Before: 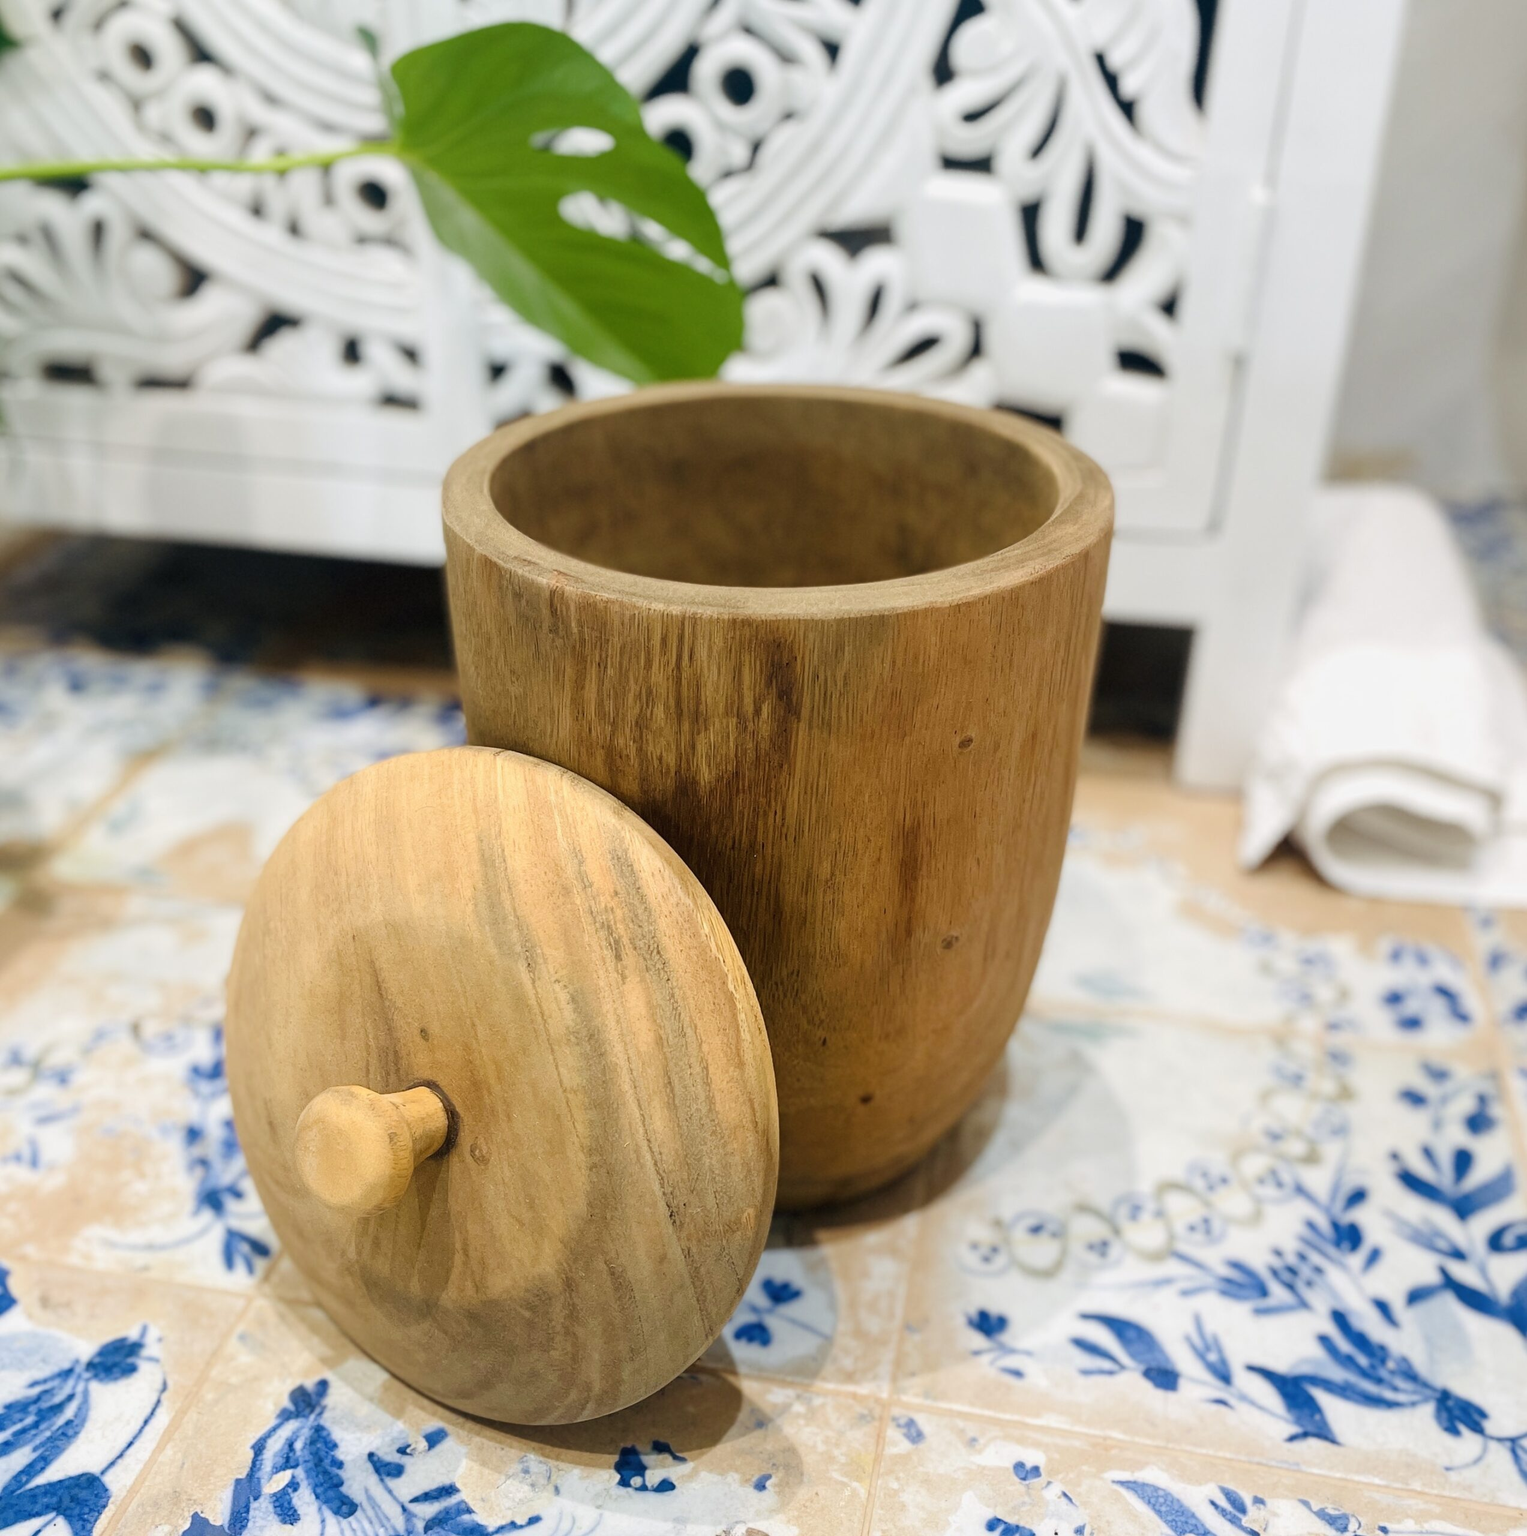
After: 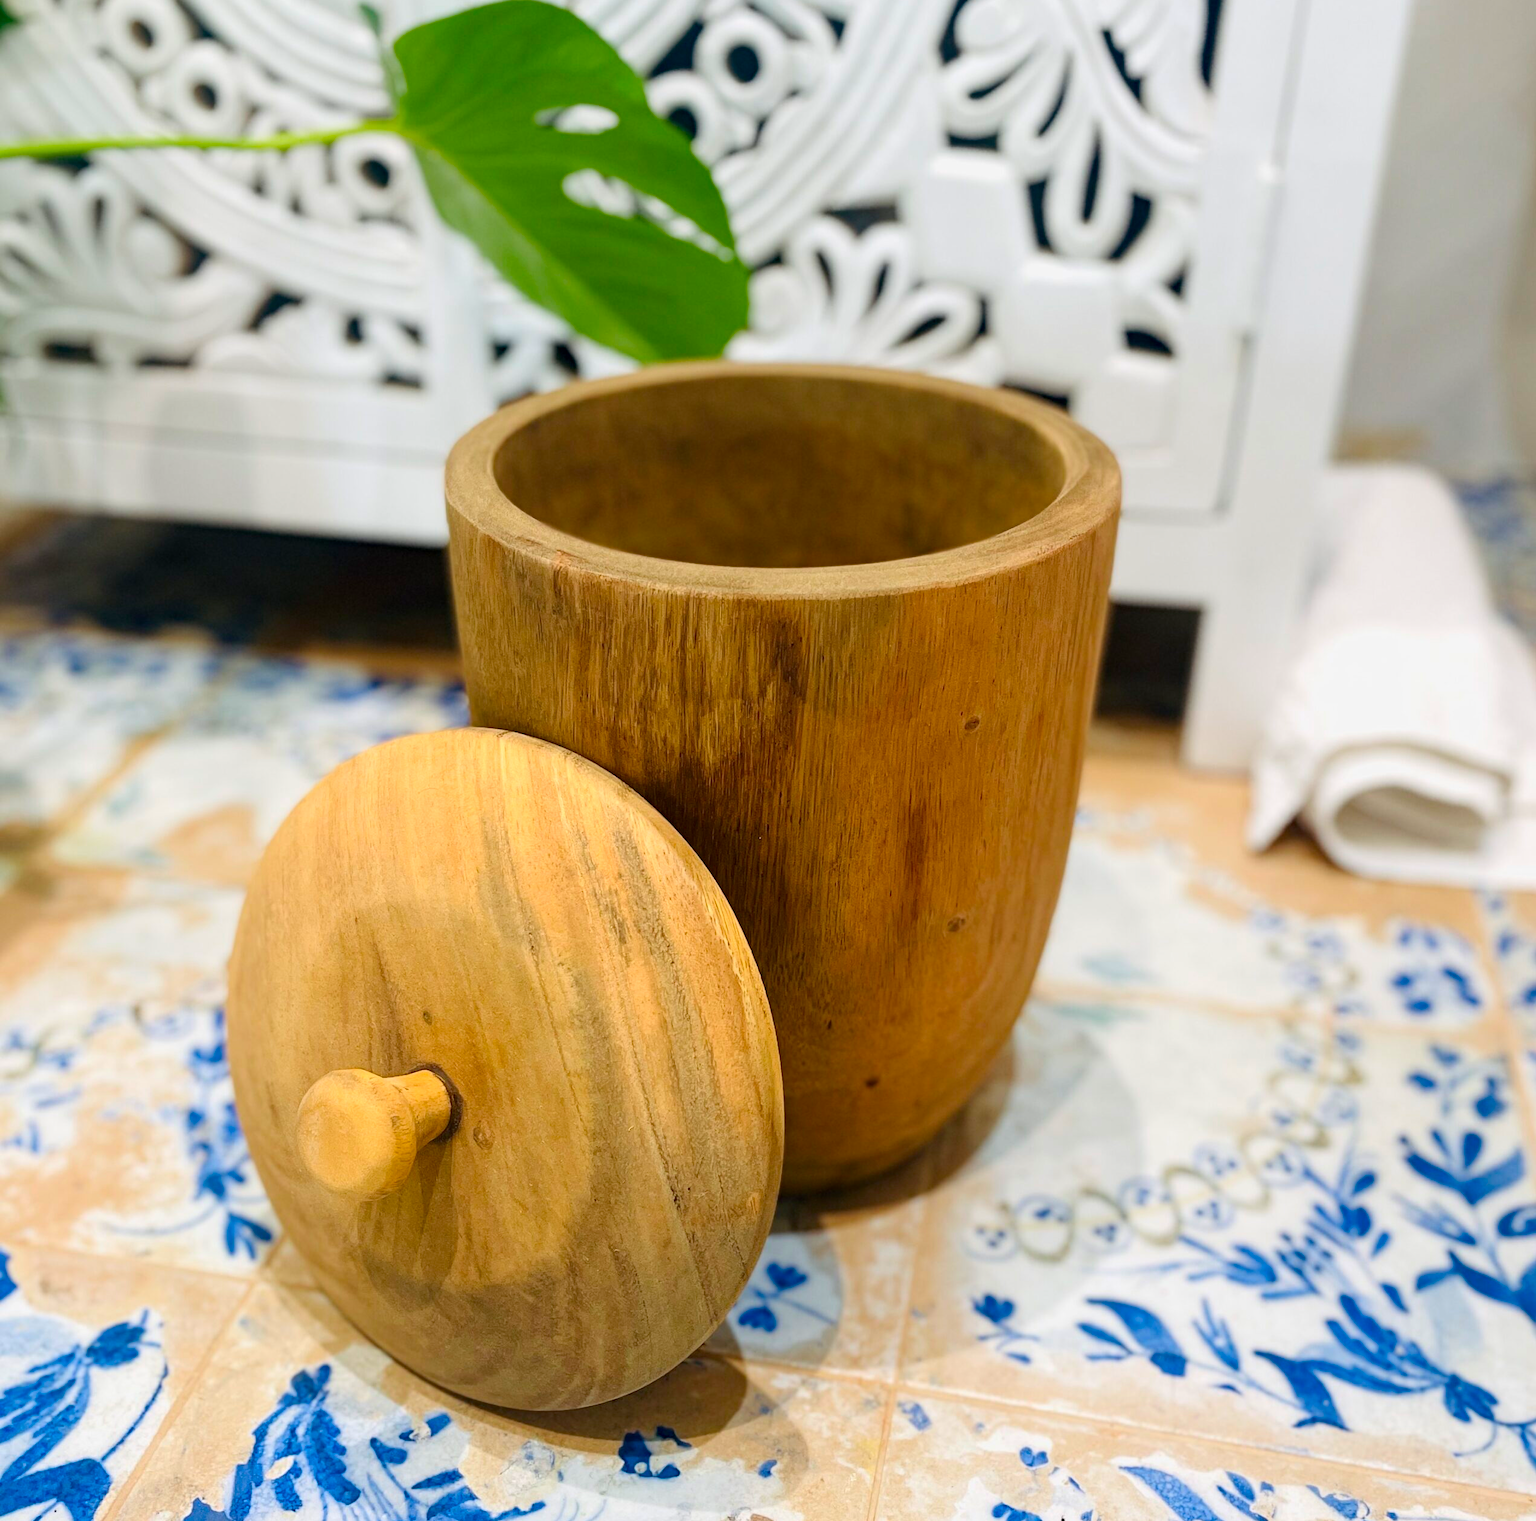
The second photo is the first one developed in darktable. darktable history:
haze removal: compatibility mode true, adaptive false
crop: top 1.529%, right 0.012%
contrast brightness saturation: contrast 0.077, saturation 0.202
